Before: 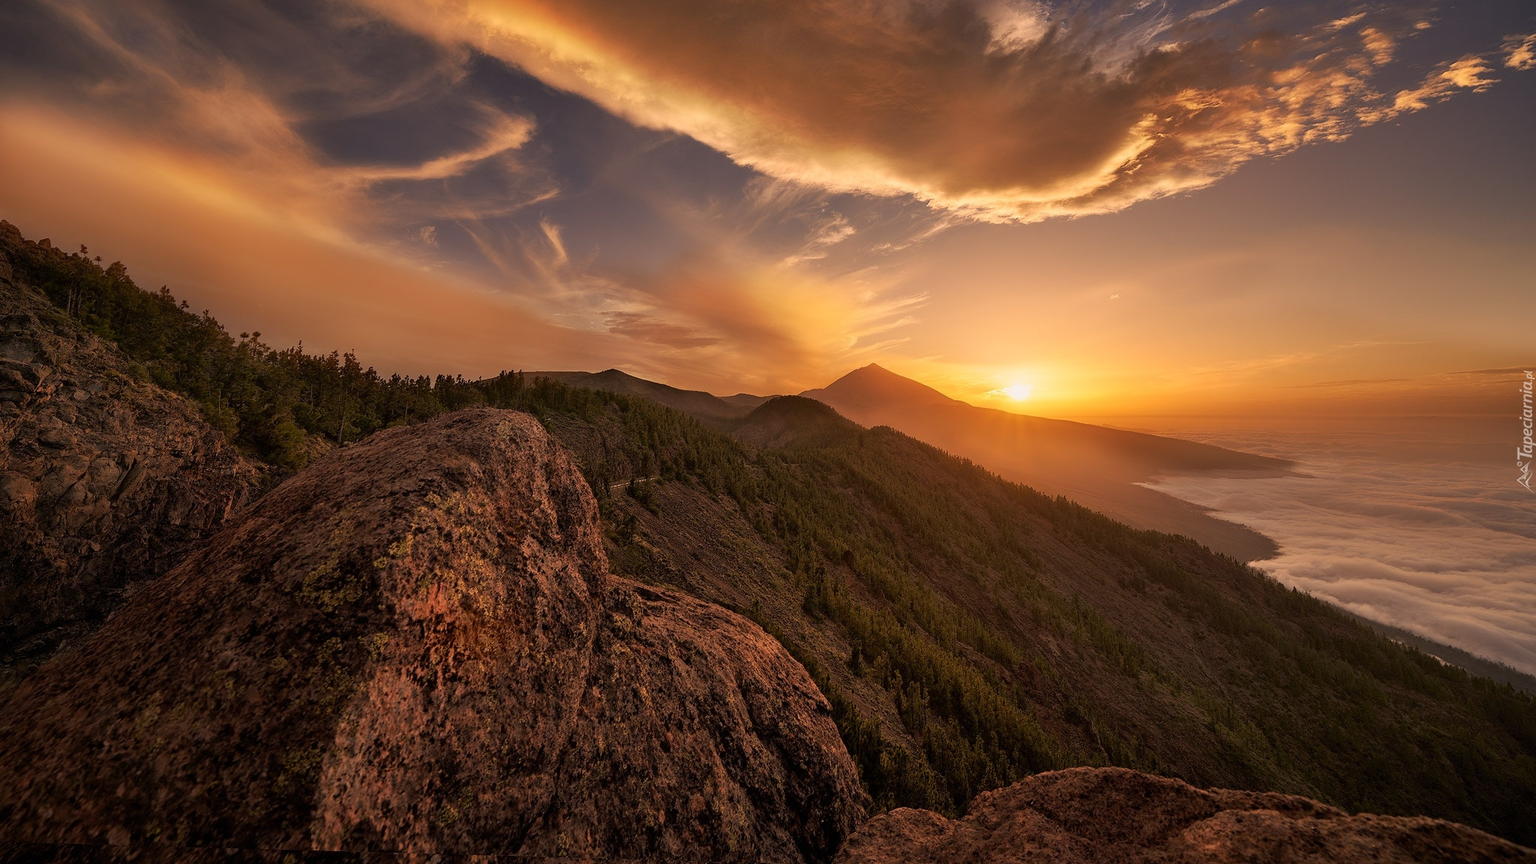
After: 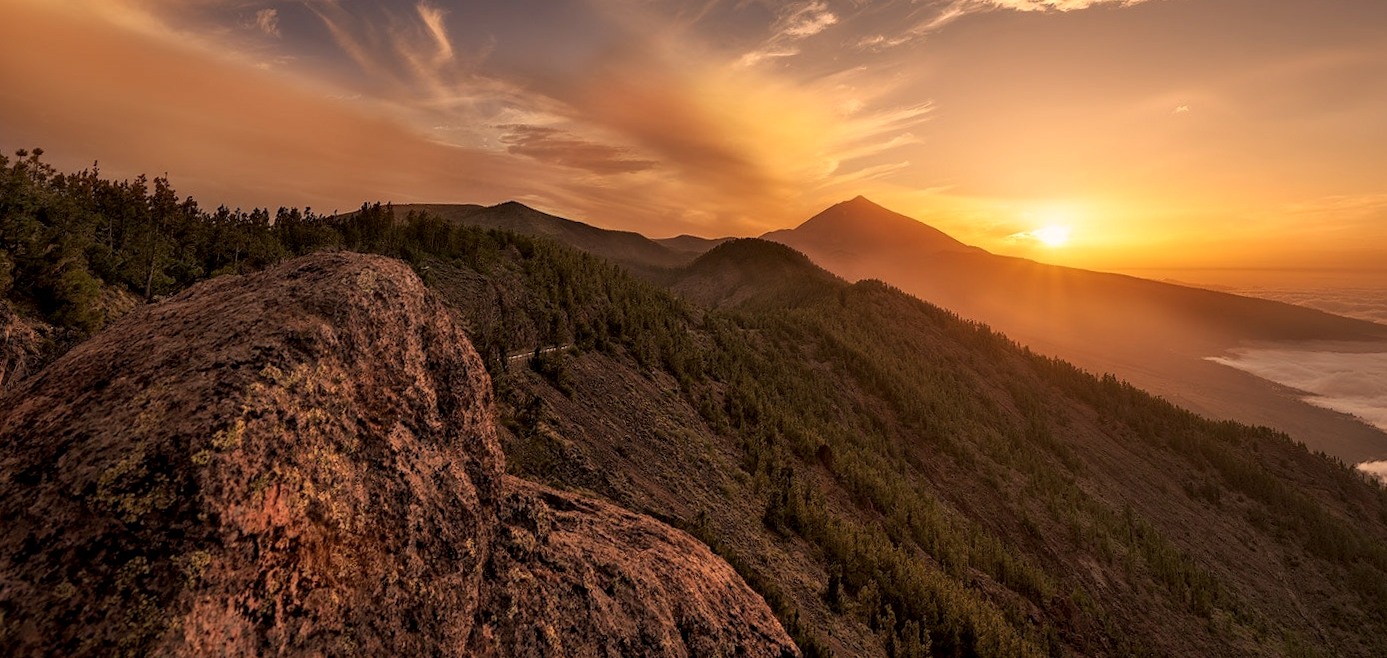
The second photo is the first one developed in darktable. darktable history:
rotate and perspective: rotation -3°, crop left 0.031, crop right 0.968, crop top 0.07, crop bottom 0.93
local contrast: detail 130%
crop and rotate: angle -3.37°, left 9.79%, top 20.73%, right 12.42%, bottom 11.82%
